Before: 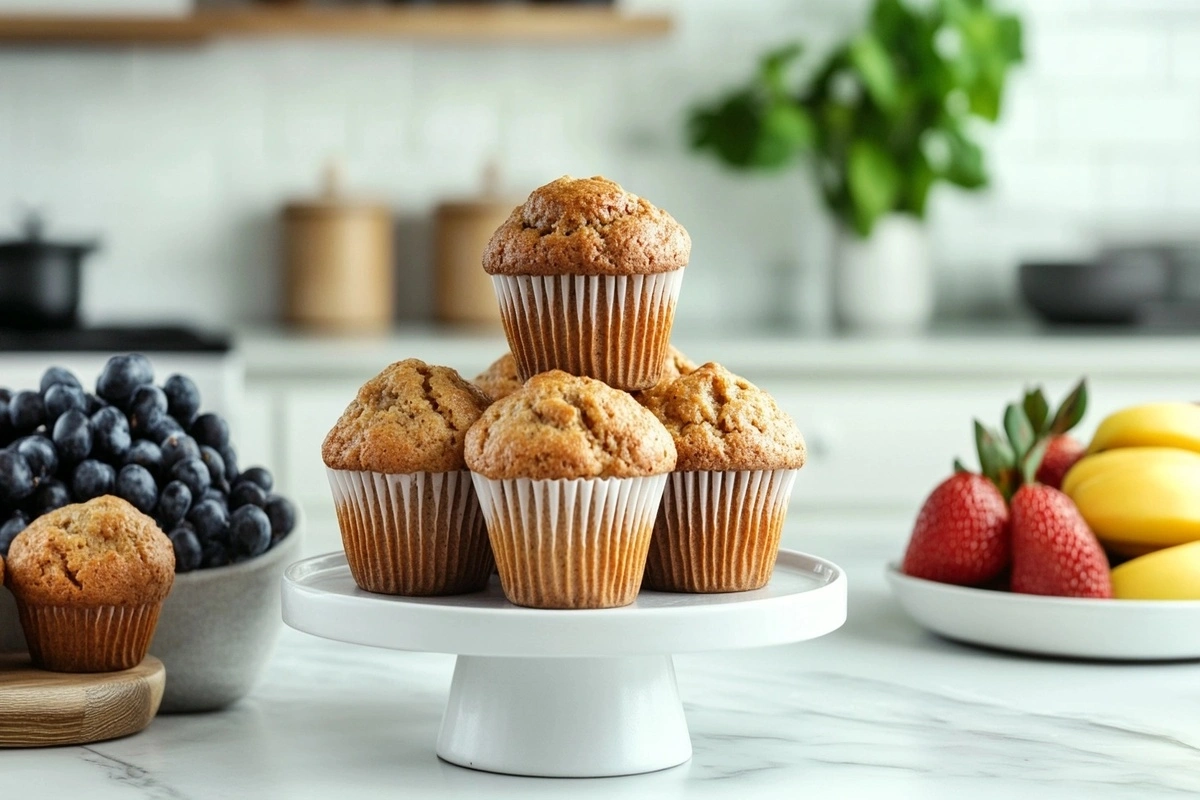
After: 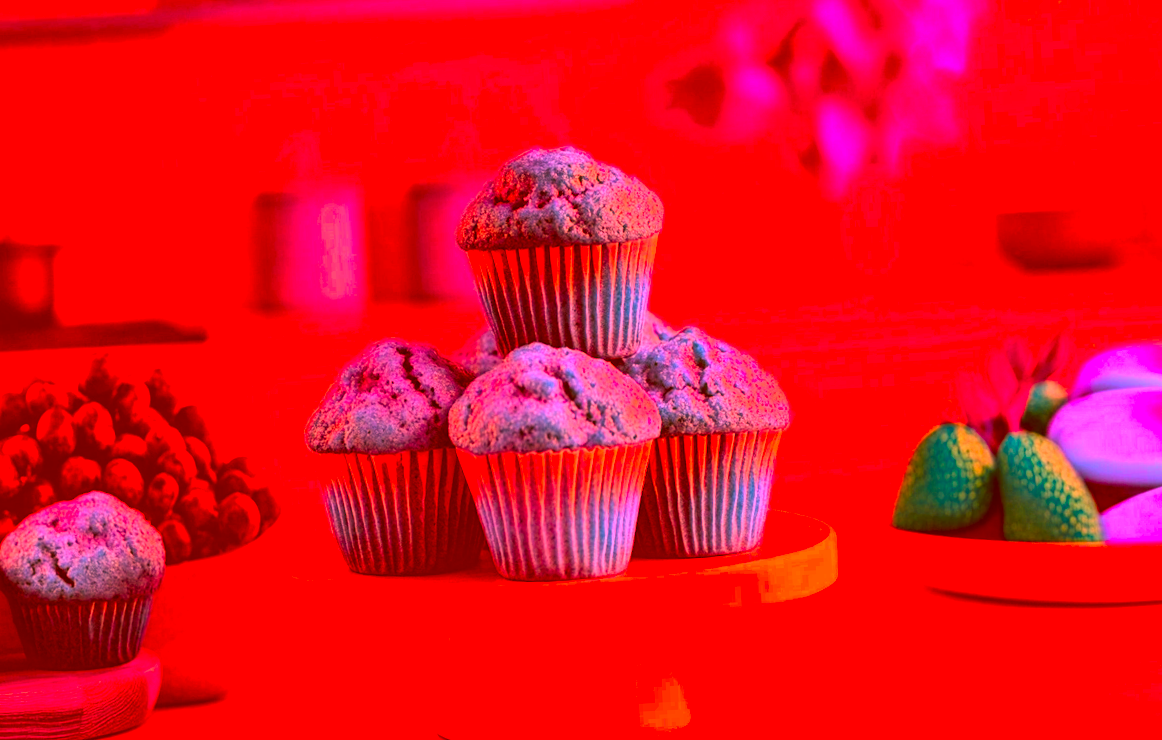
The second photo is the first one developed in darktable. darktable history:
local contrast: on, module defaults
rotate and perspective: rotation -3°, crop left 0.031, crop right 0.968, crop top 0.07, crop bottom 0.93
white balance: emerald 1
color correction: highlights a* -39.68, highlights b* -40, shadows a* -40, shadows b* -40, saturation -3
